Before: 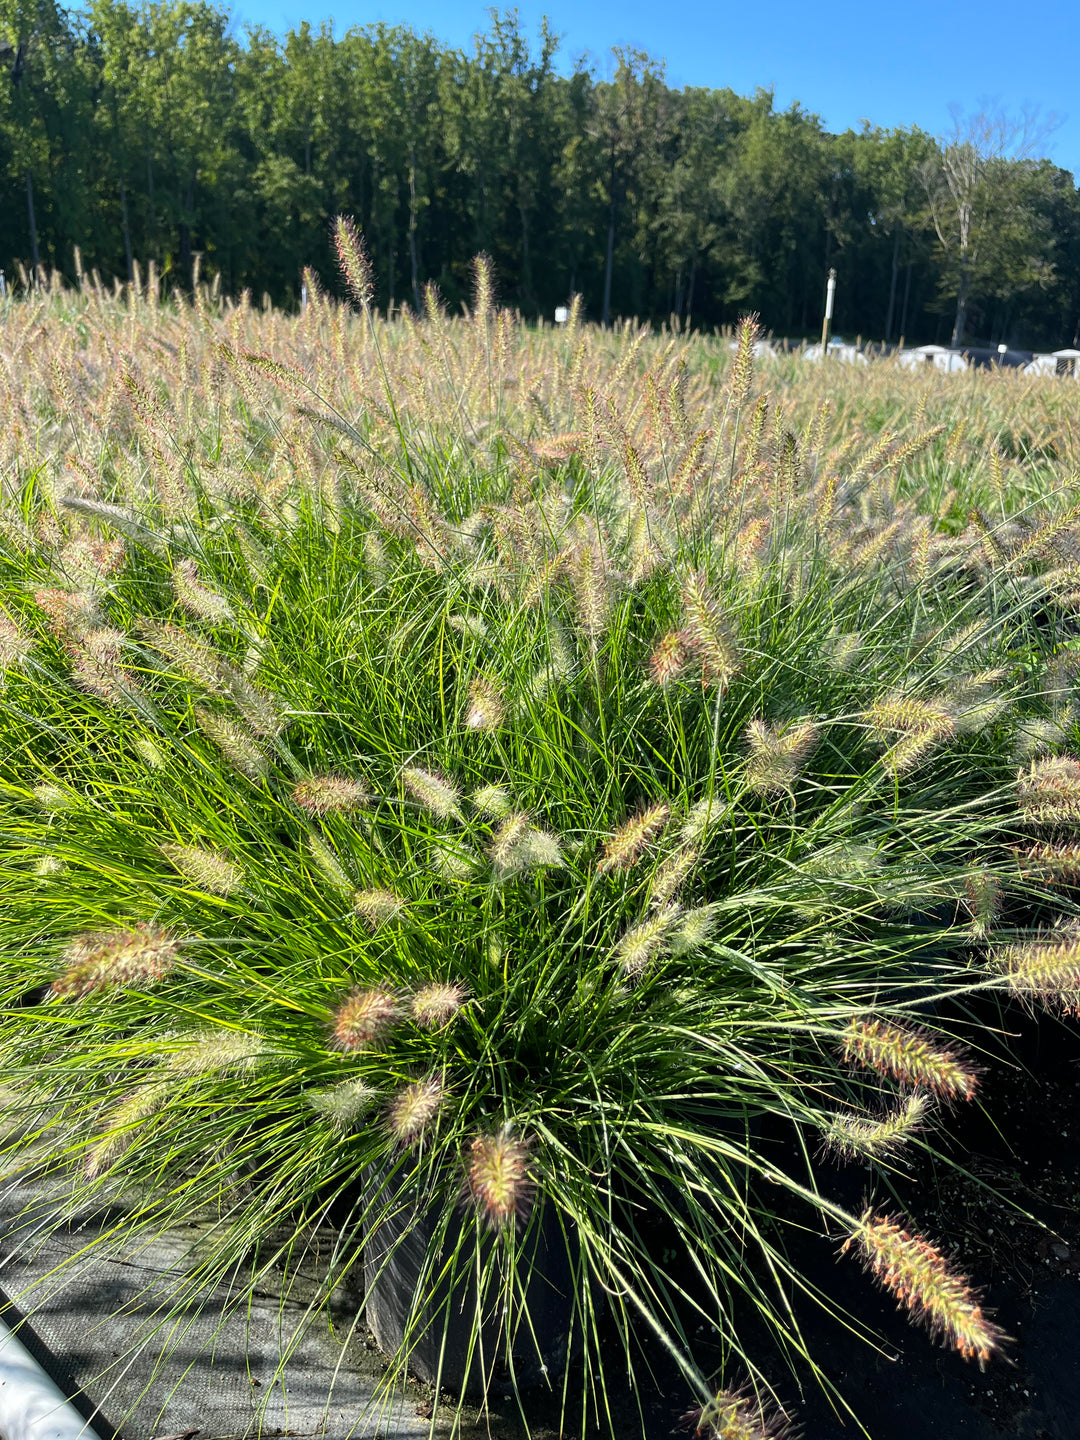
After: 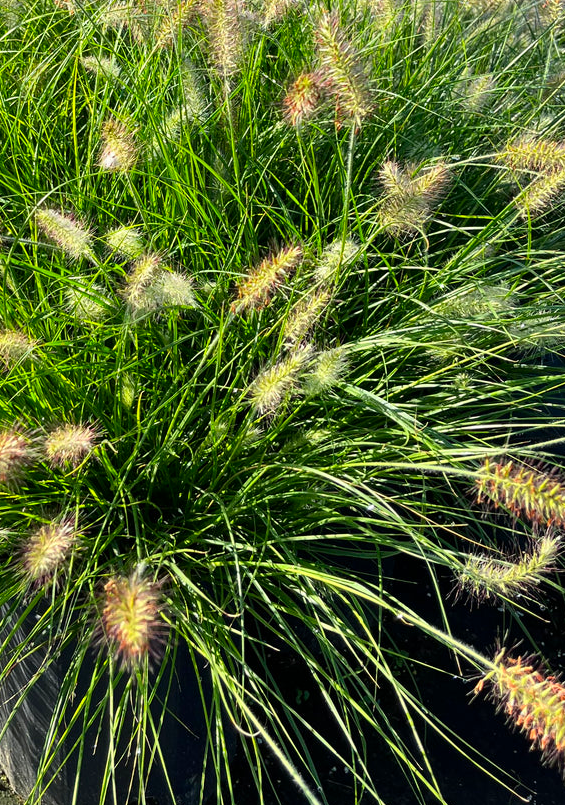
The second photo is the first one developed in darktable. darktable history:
crop: left 34.023%, top 38.881%, right 13.596%, bottom 5.215%
shadows and highlights: shadows 29.3, highlights -29.41, low approximation 0.01, soften with gaussian
contrast brightness saturation: contrast 0.091, saturation 0.279
